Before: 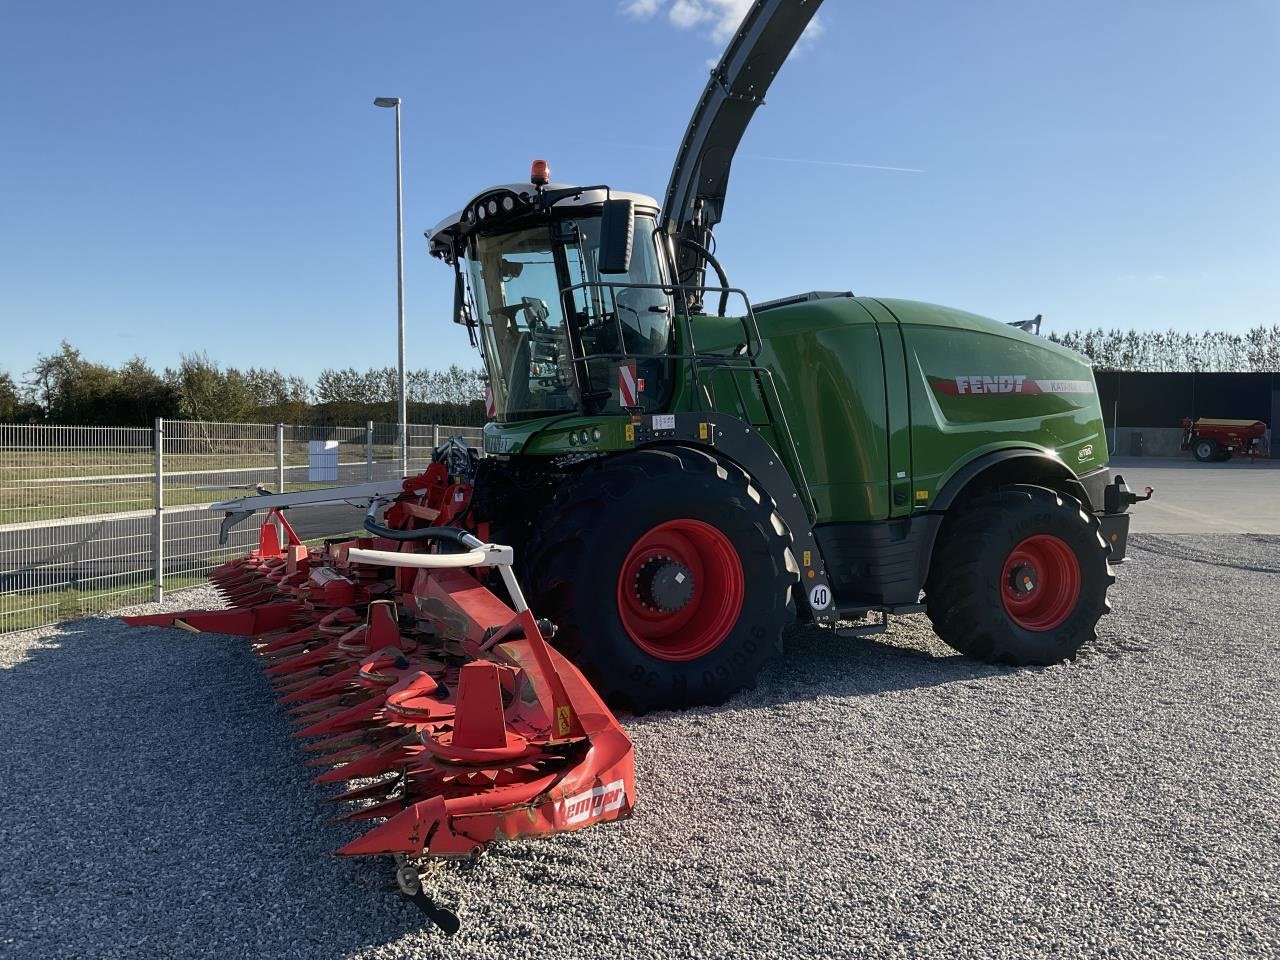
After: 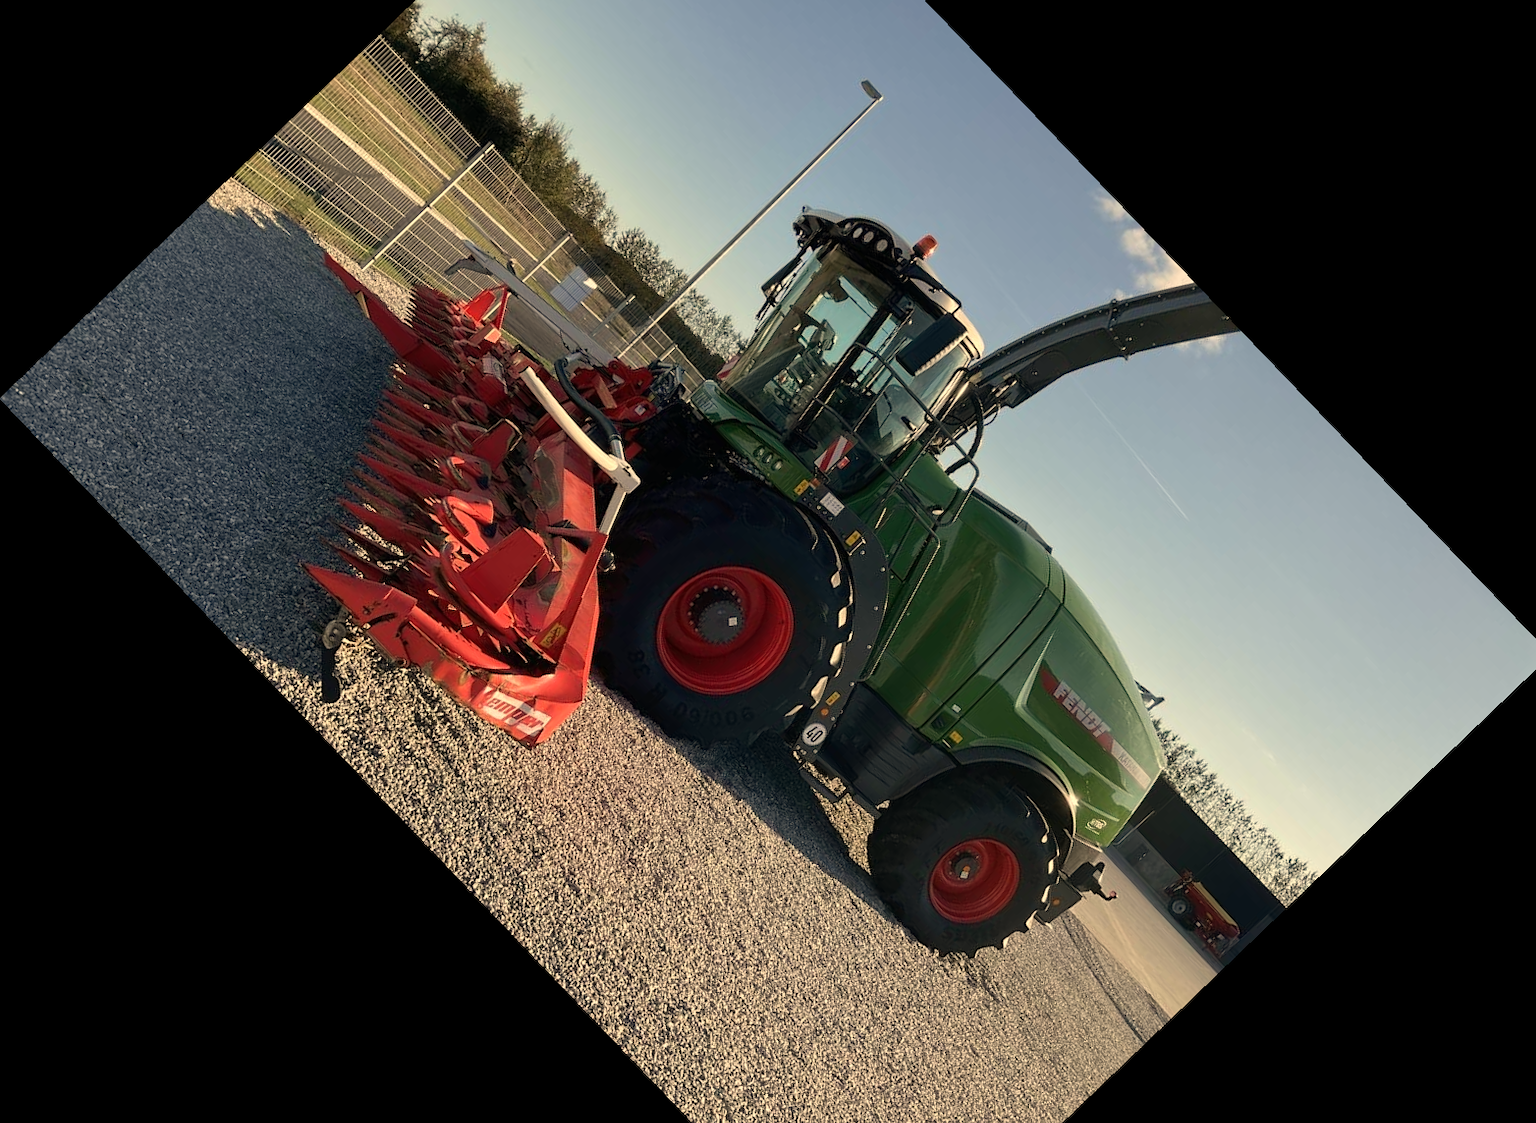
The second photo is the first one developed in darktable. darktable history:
crop and rotate: angle -46.26°, top 16.234%, right 0.912%, bottom 11.704%
white balance: red 1.138, green 0.996, blue 0.812
